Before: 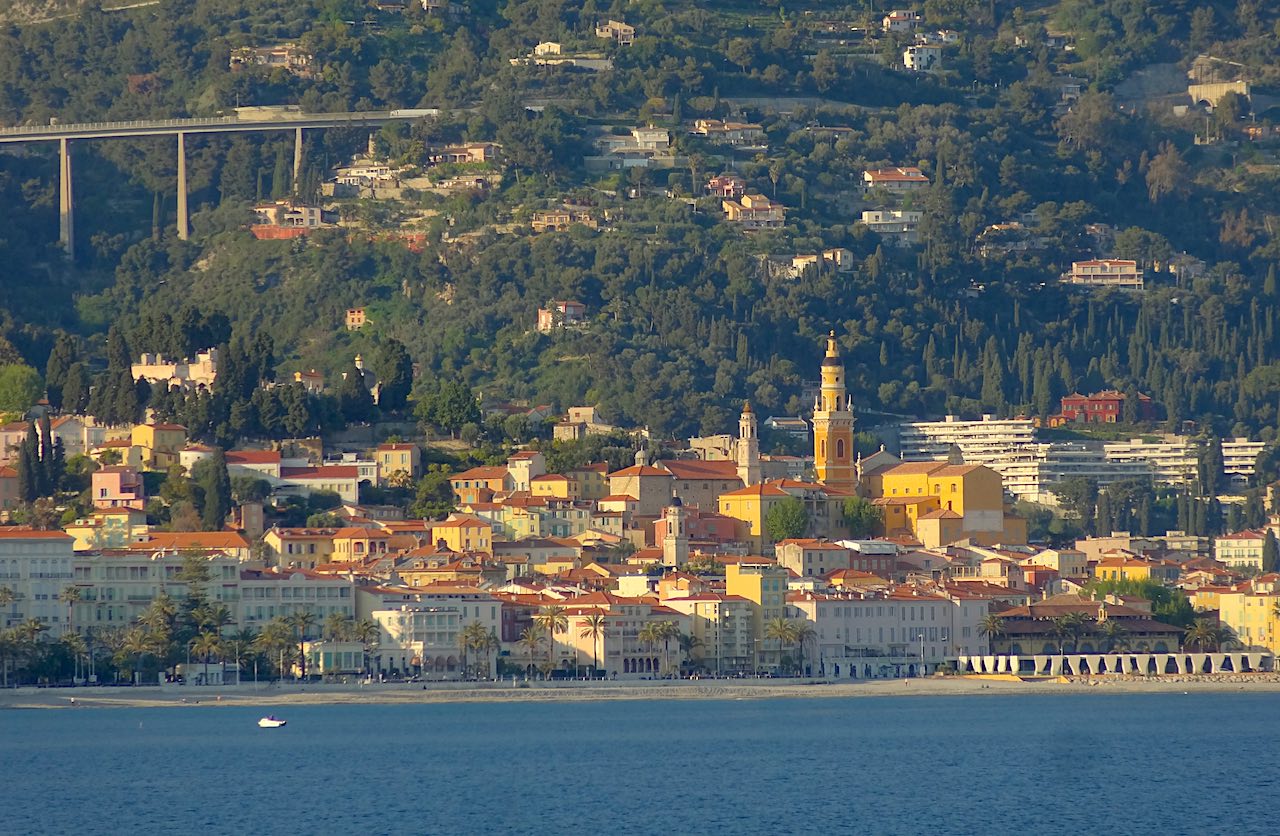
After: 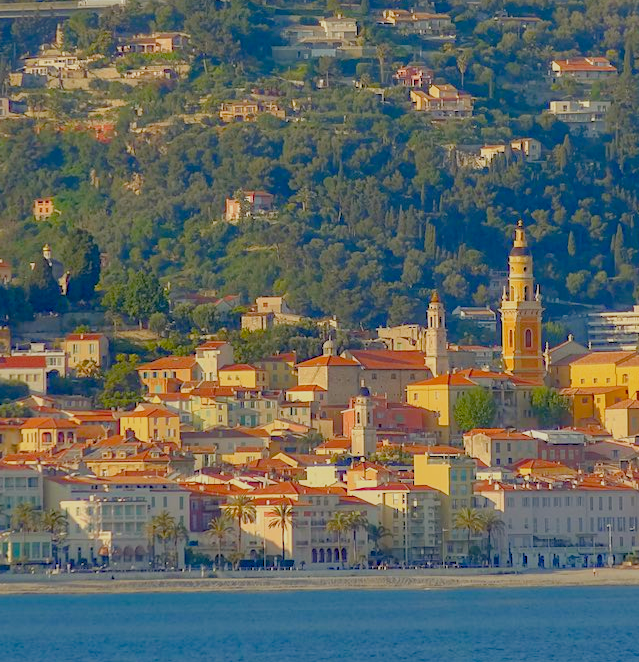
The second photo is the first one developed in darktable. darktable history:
crop and rotate: angle 0.024°, left 24.428%, top 13.232%, right 25.624%, bottom 7.588%
color balance rgb: shadows lift › chroma 2.049%, shadows lift › hue 246.88°, power › chroma 0.707%, power › hue 60°, highlights gain › chroma 0.24%, highlights gain › hue 330.12°, global offset › luminance -0.253%, perceptual saturation grading › global saturation 20%, perceptual saturation grading › highlights -25.245%, perceptual saturation grading › shadows 49.251%, contrast -29.722%
local contrast: on, module defaults
